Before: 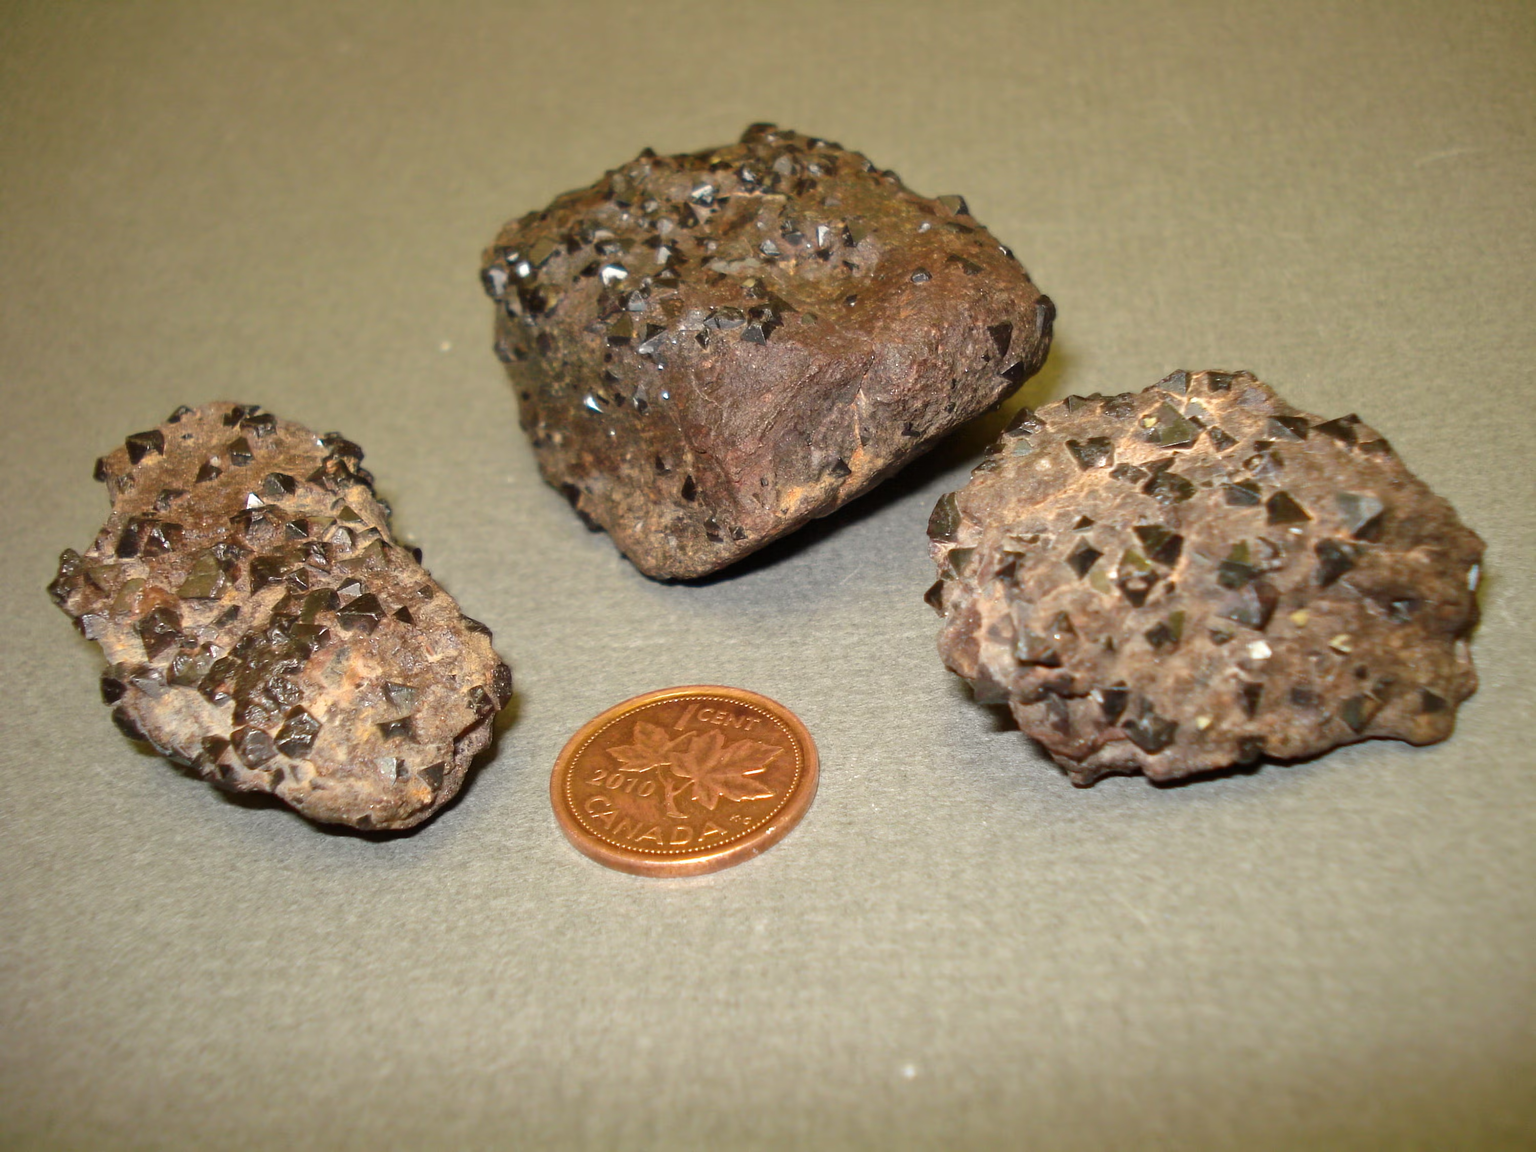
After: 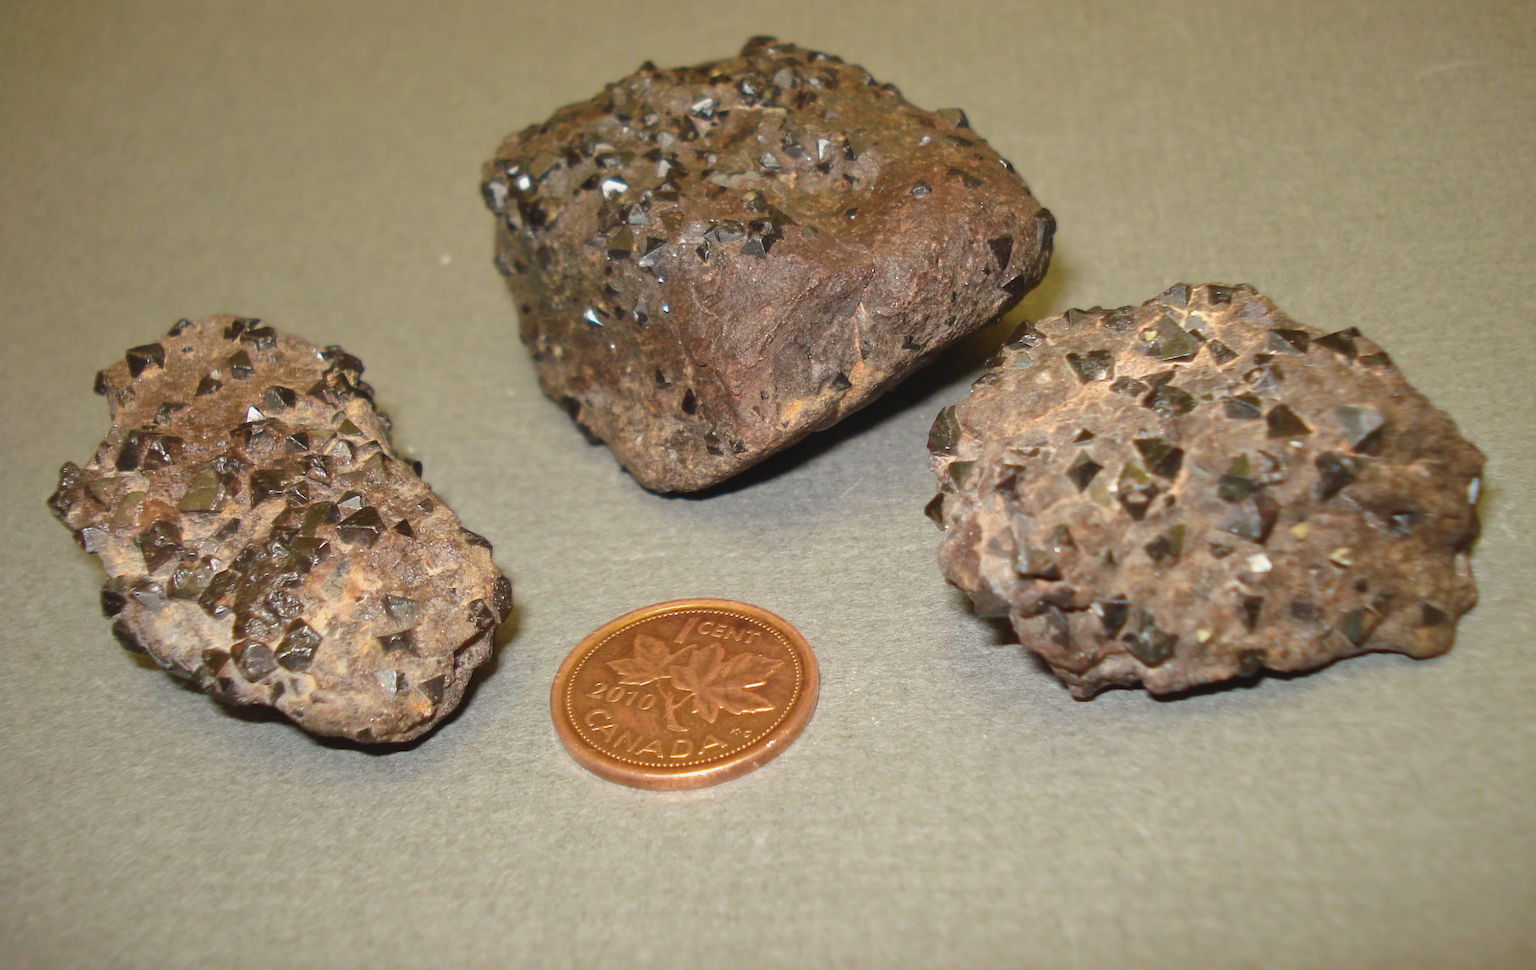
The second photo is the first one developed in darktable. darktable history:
crop: top 7.576%, bottom 8.143%
contrast brightness saturation: contrast -0.099, saturation -0.085
